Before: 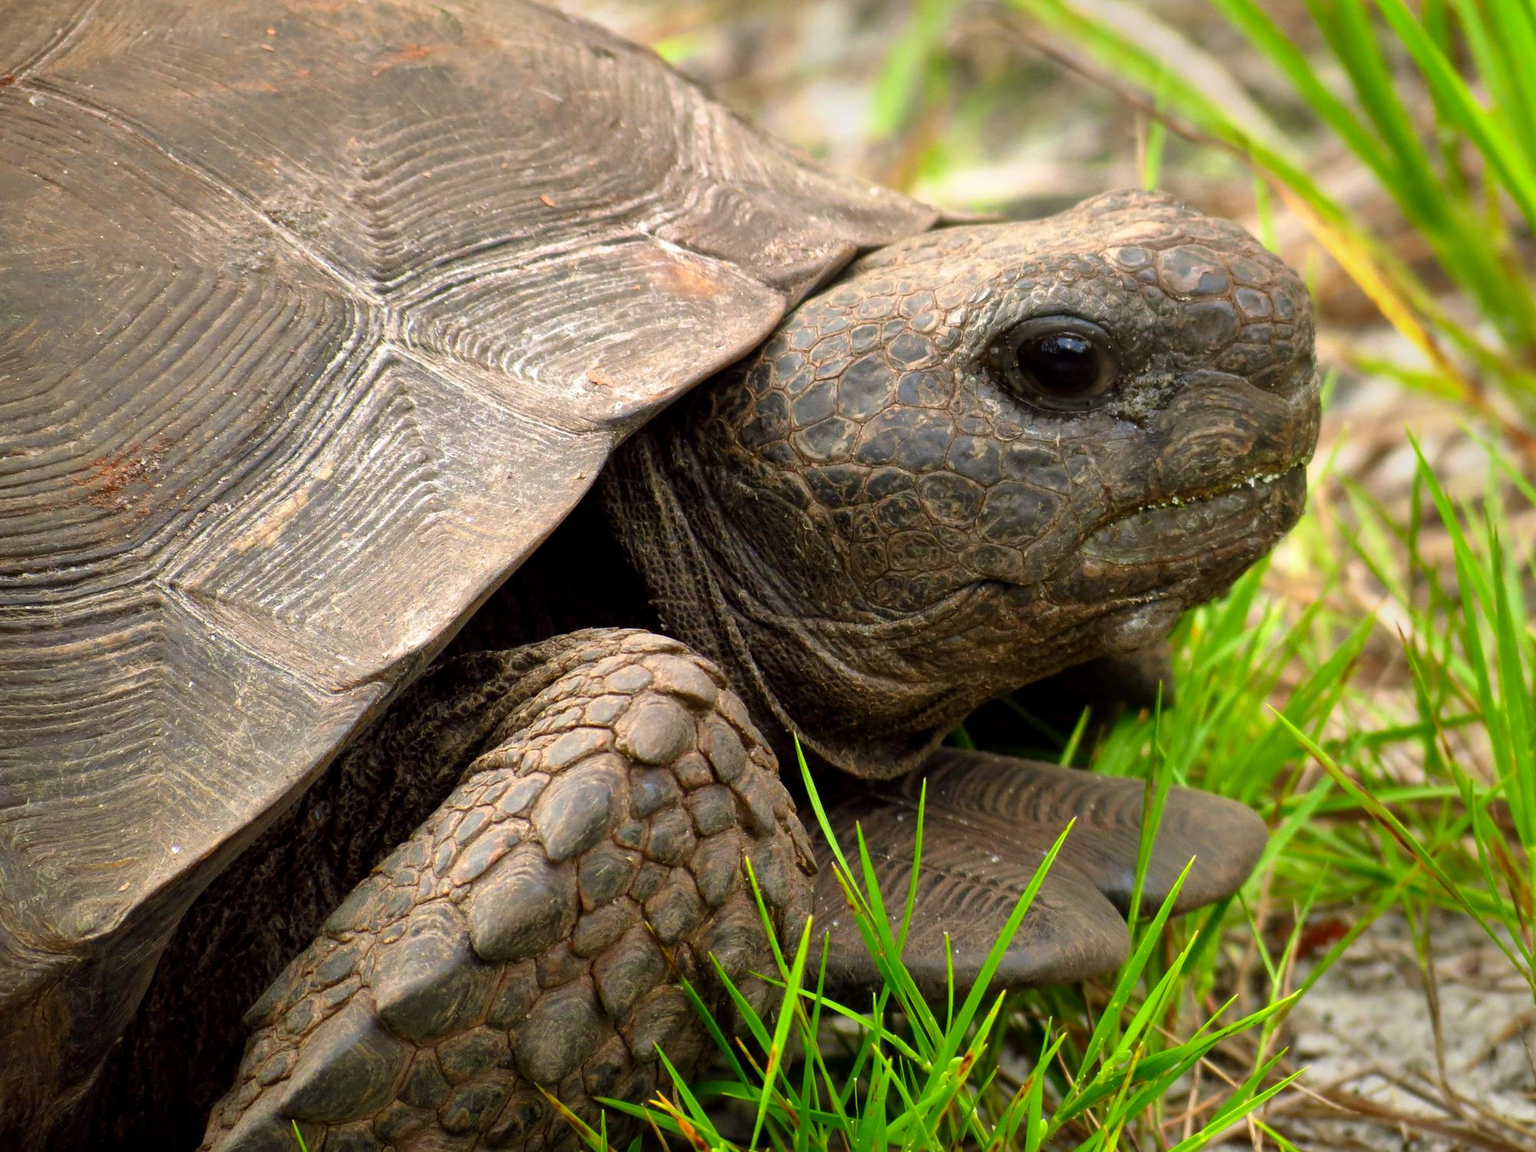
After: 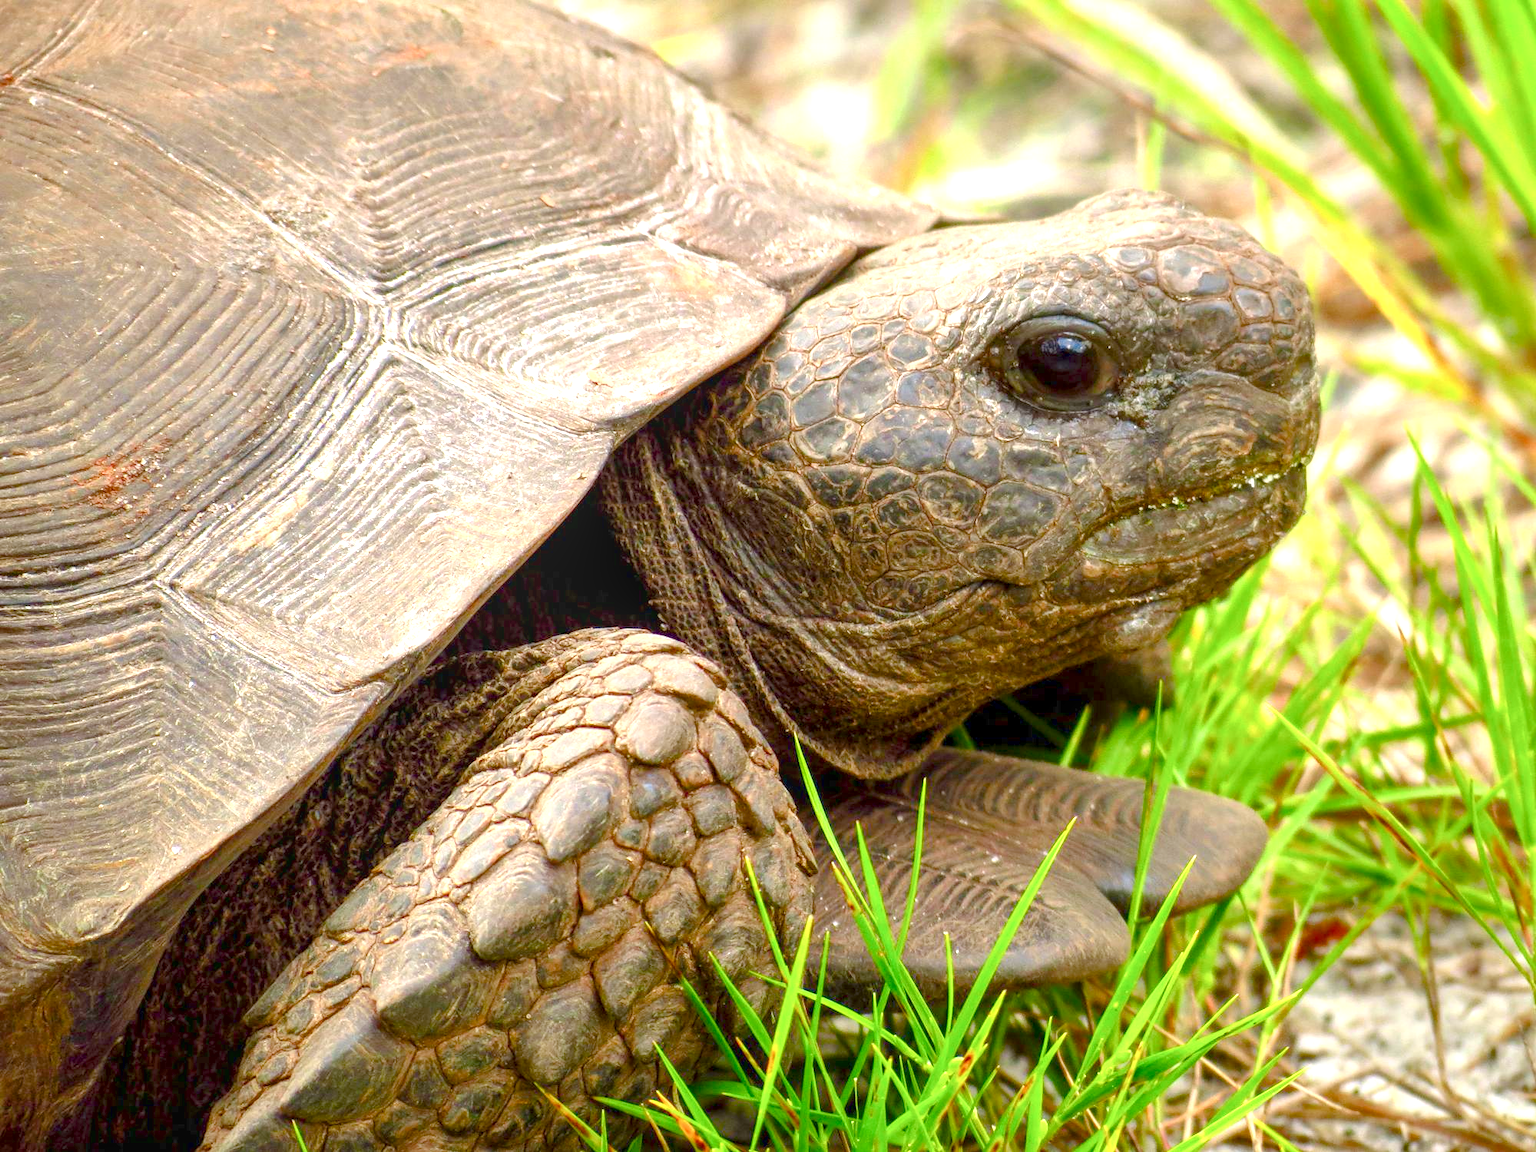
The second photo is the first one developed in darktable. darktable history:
color balance rgb: global offset › hue 171.01°, perceptual saturation grading › global saturation 20%, perceptual saturation grading › highlights -25.314%, perceptual saturation grading › shadows 49.668%, contrast -20.572%
local contrast: on, module defaults
exposure: black level correction 0, exposure 1.442 EV, compensate exposure bias true, compensate highlight preservation false
